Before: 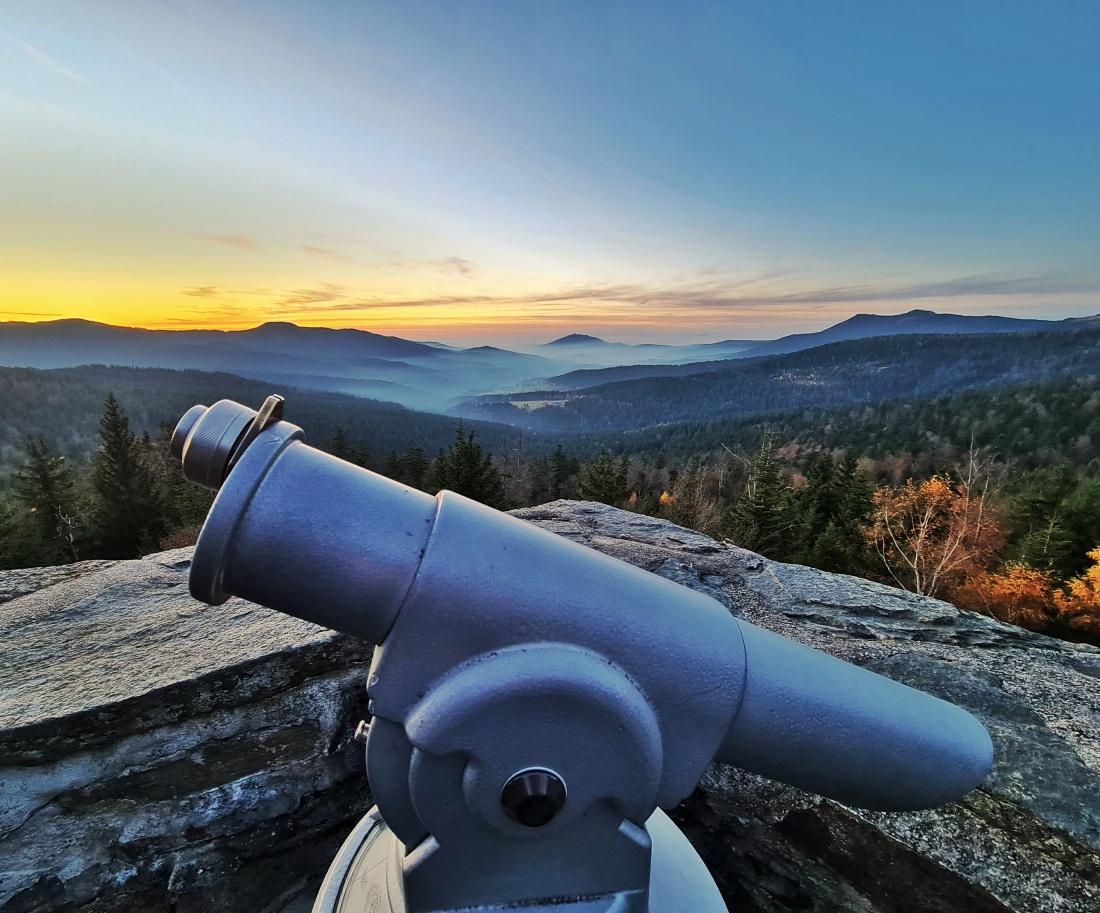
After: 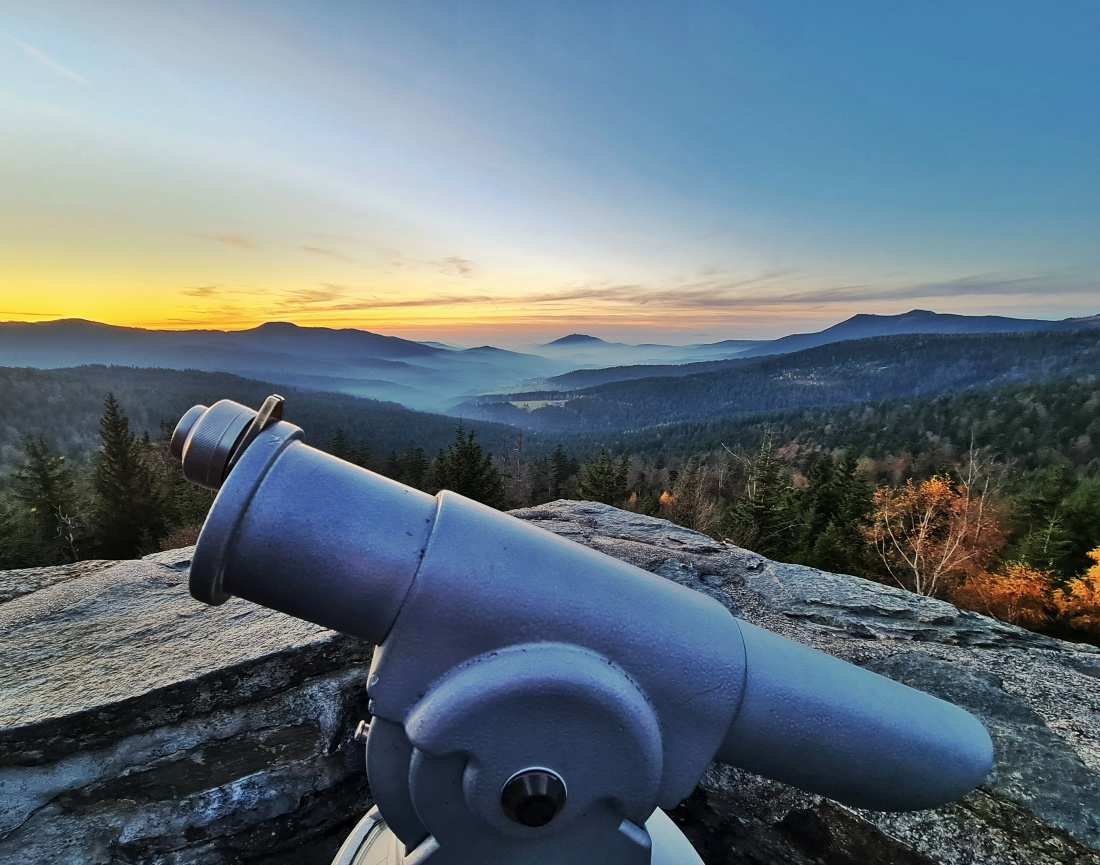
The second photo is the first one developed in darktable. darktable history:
crop and rotate: top 0.004%, bottom 5.246%
